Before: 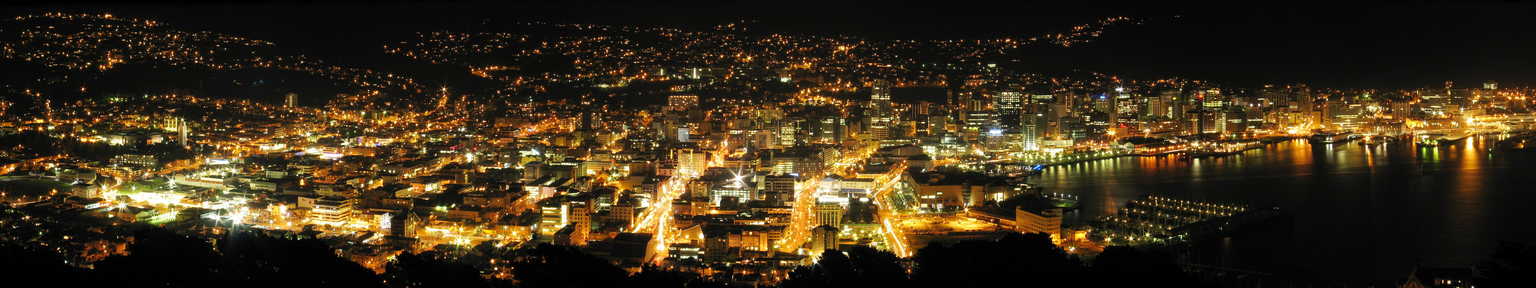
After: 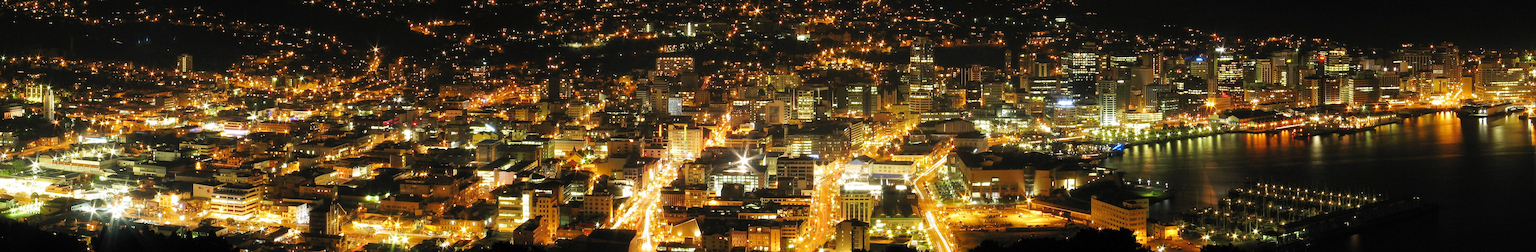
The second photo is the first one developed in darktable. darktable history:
crop: left 9.363%, top 17.419%, right 10.659%, bottom 12.376%
